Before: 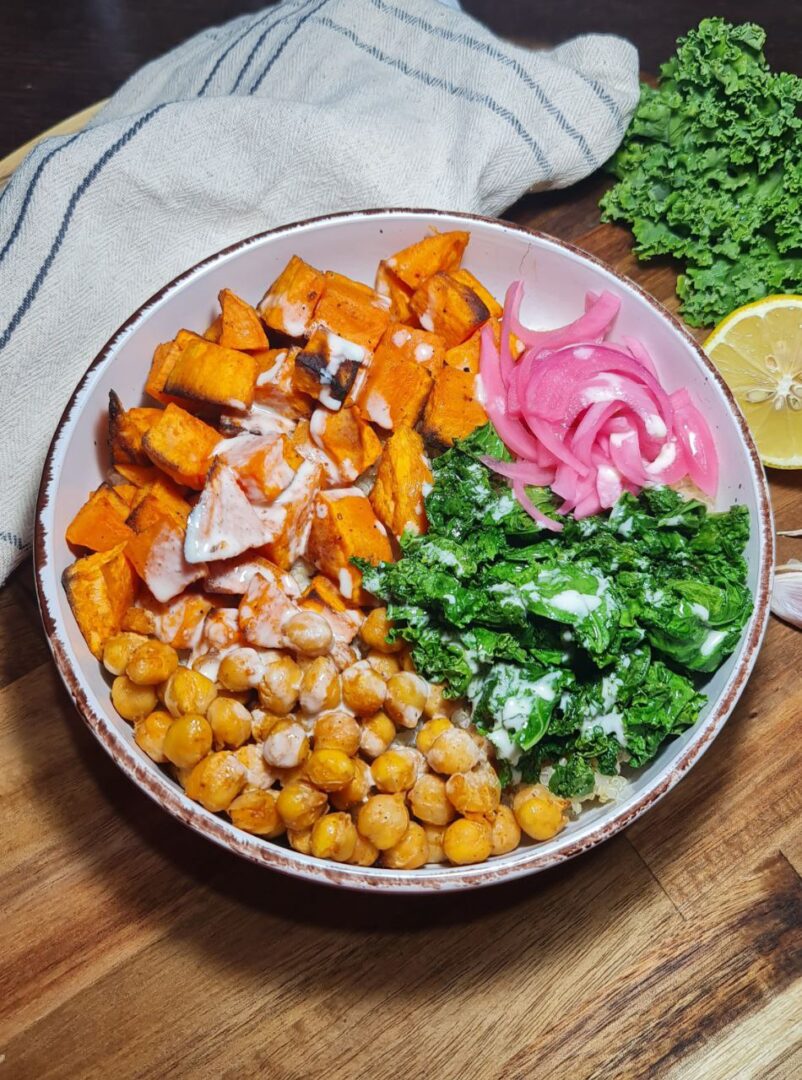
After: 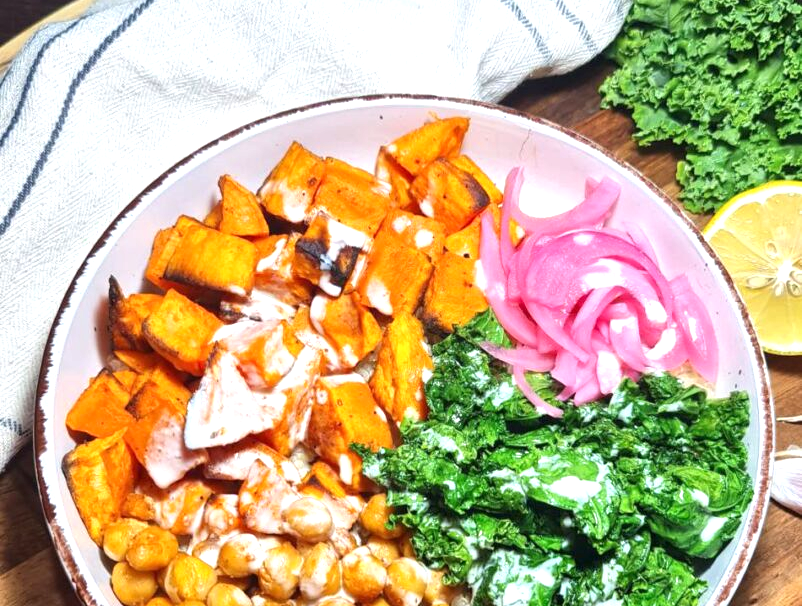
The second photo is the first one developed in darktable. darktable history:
local contrast: highlights 100%, shadows 100%, detail 120%, midtone range 0.2
exposure: exposure 0.785 EV, compensate highlight preservation false
tone equalizer: on, module defaults
crop and rotate: top 10.605%, bottom 33.274%
